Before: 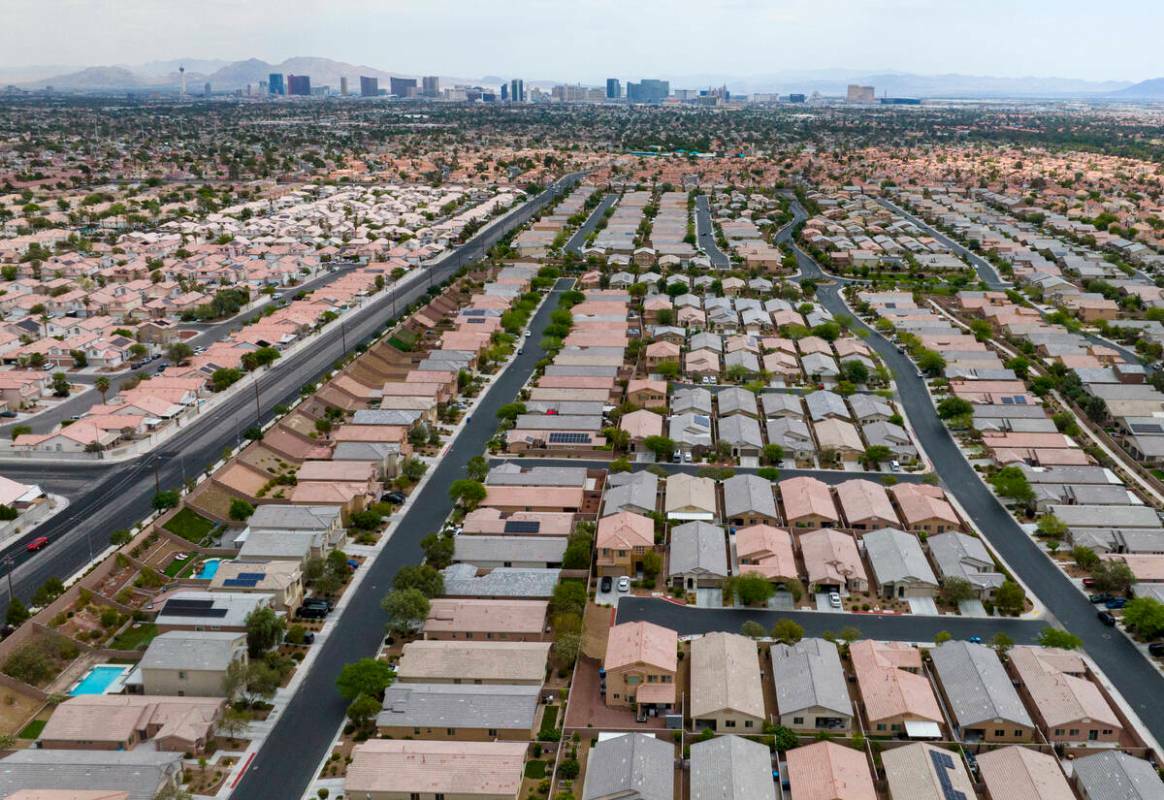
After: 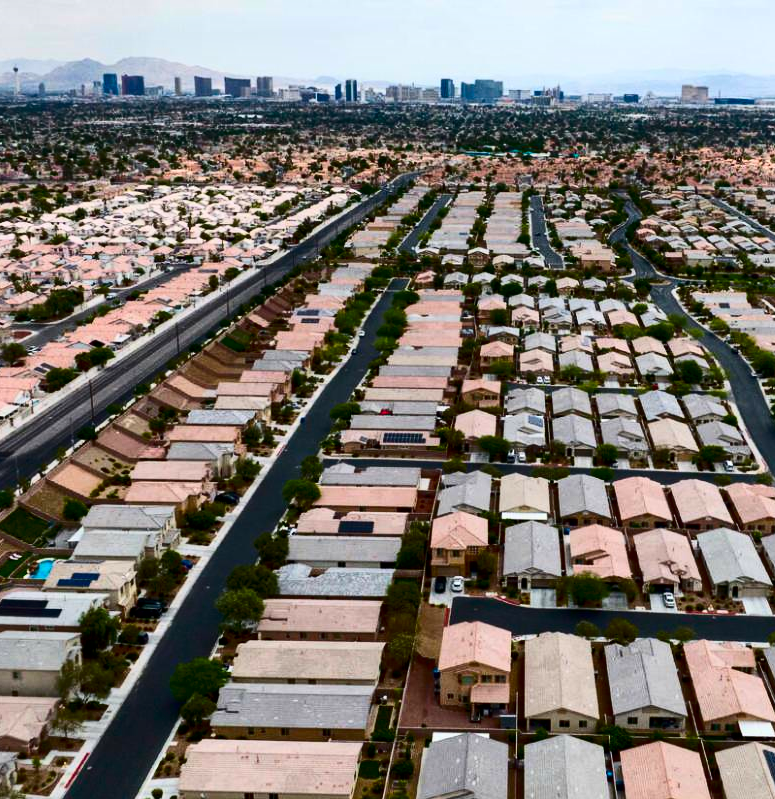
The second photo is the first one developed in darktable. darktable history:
exposure: black level correction 0.005, exposure 0.014 EV, compensate highlight preservation false
shadows and highlights: shadows 75, highlights -60.85, soften with gaussian
crop and rotate: left 14.292%, right 19.041%
contrast brightness saturation: contrast 0.32, brightness -0.08, saturation 0.17
